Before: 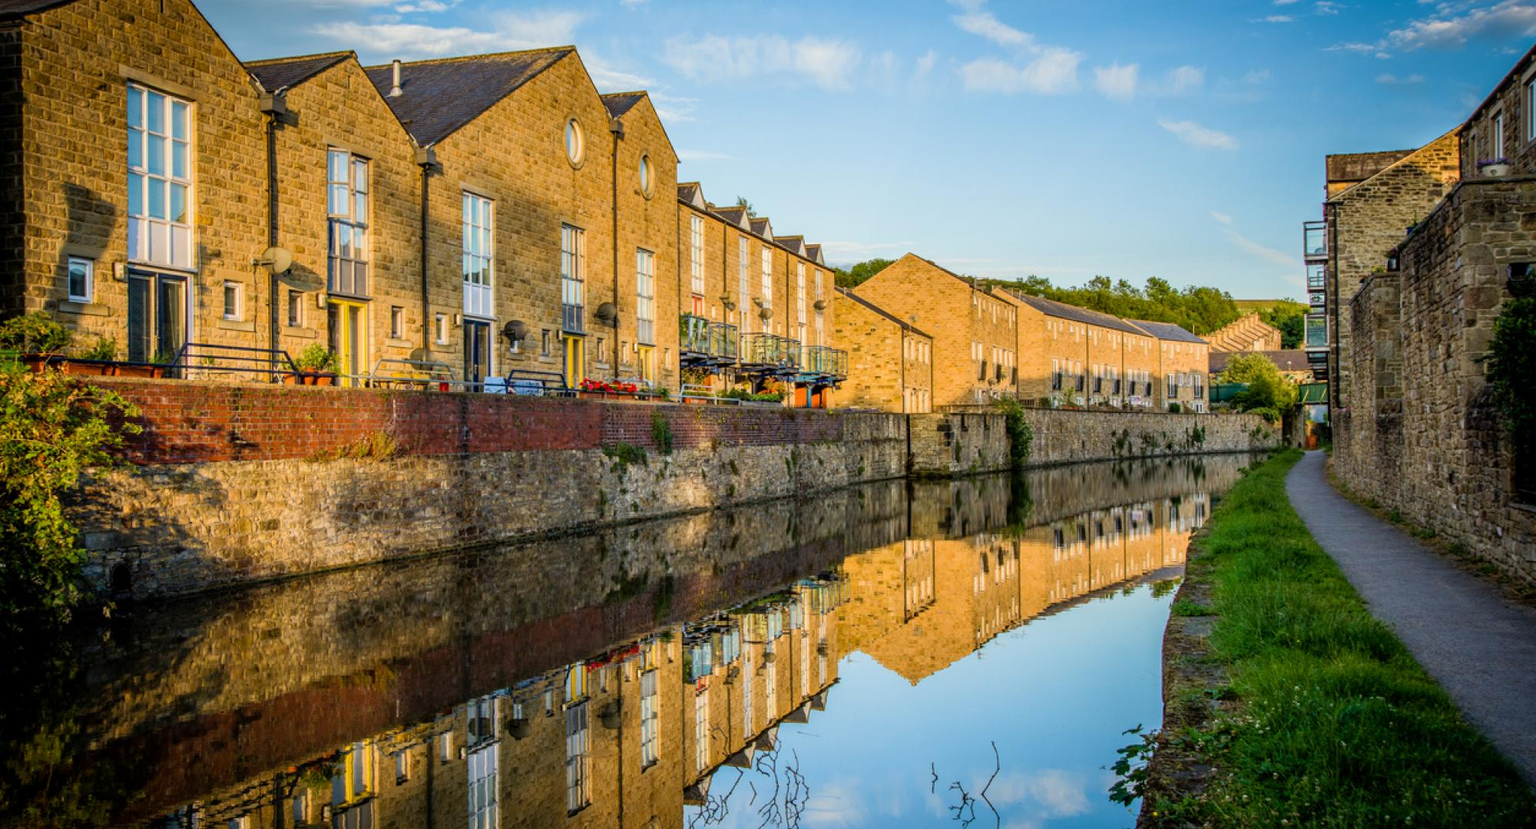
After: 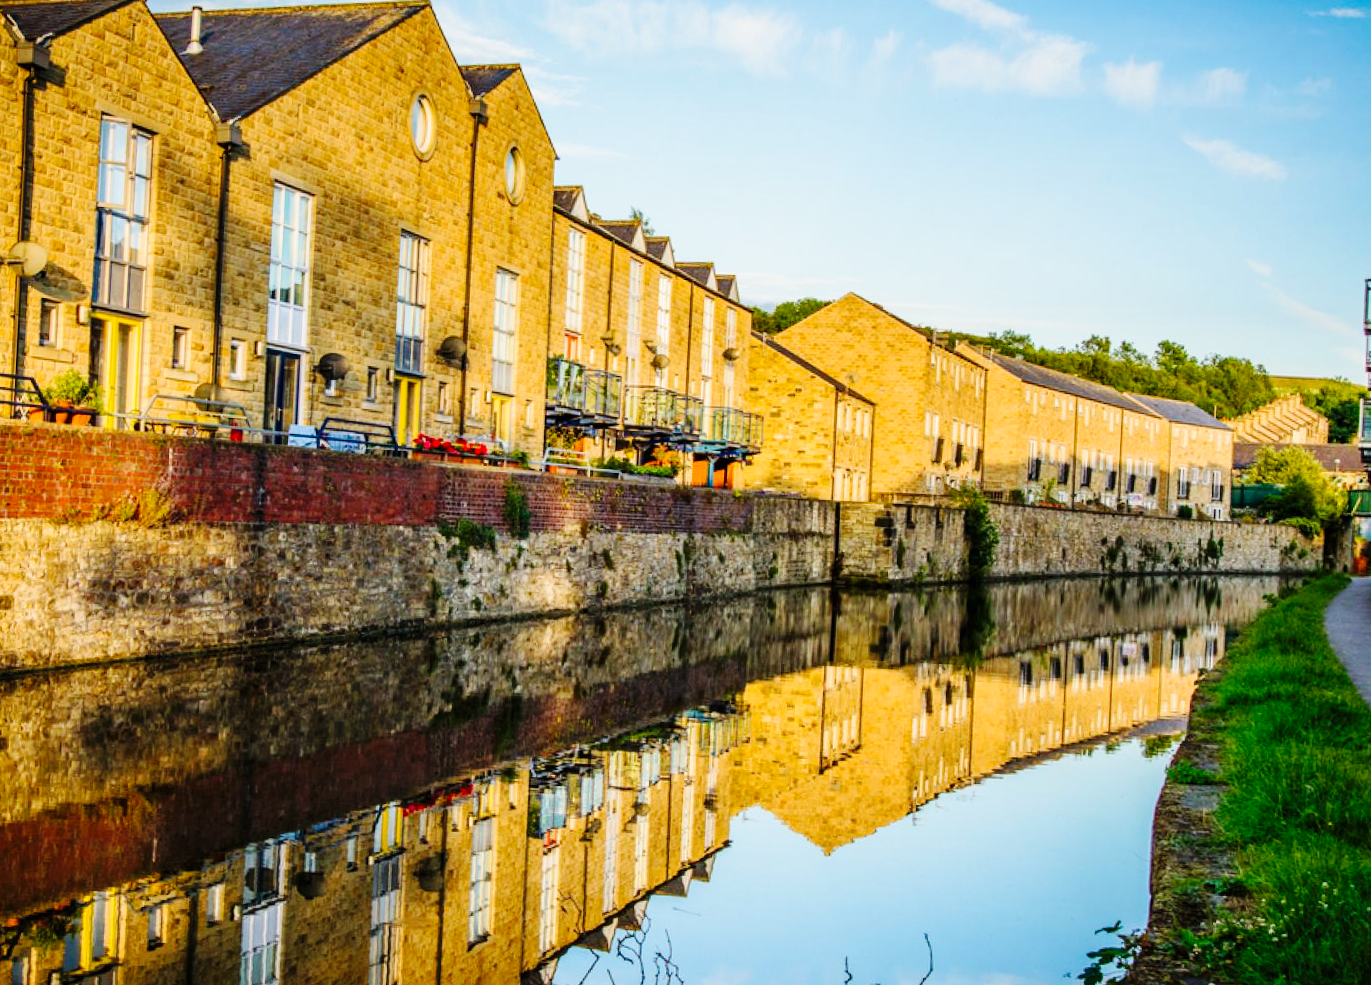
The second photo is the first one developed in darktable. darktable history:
base curve: curves: ch0 [(0, 0) (0.036, 0.025) (0.121, 0.166) (0.206, 0.329) (0.605, 0.79) (1, 1)], preserve colors none
crop and rotate: angle -2.99°, left 14.096%, top 0.022%, right 10.82%, bottom 0.045%
